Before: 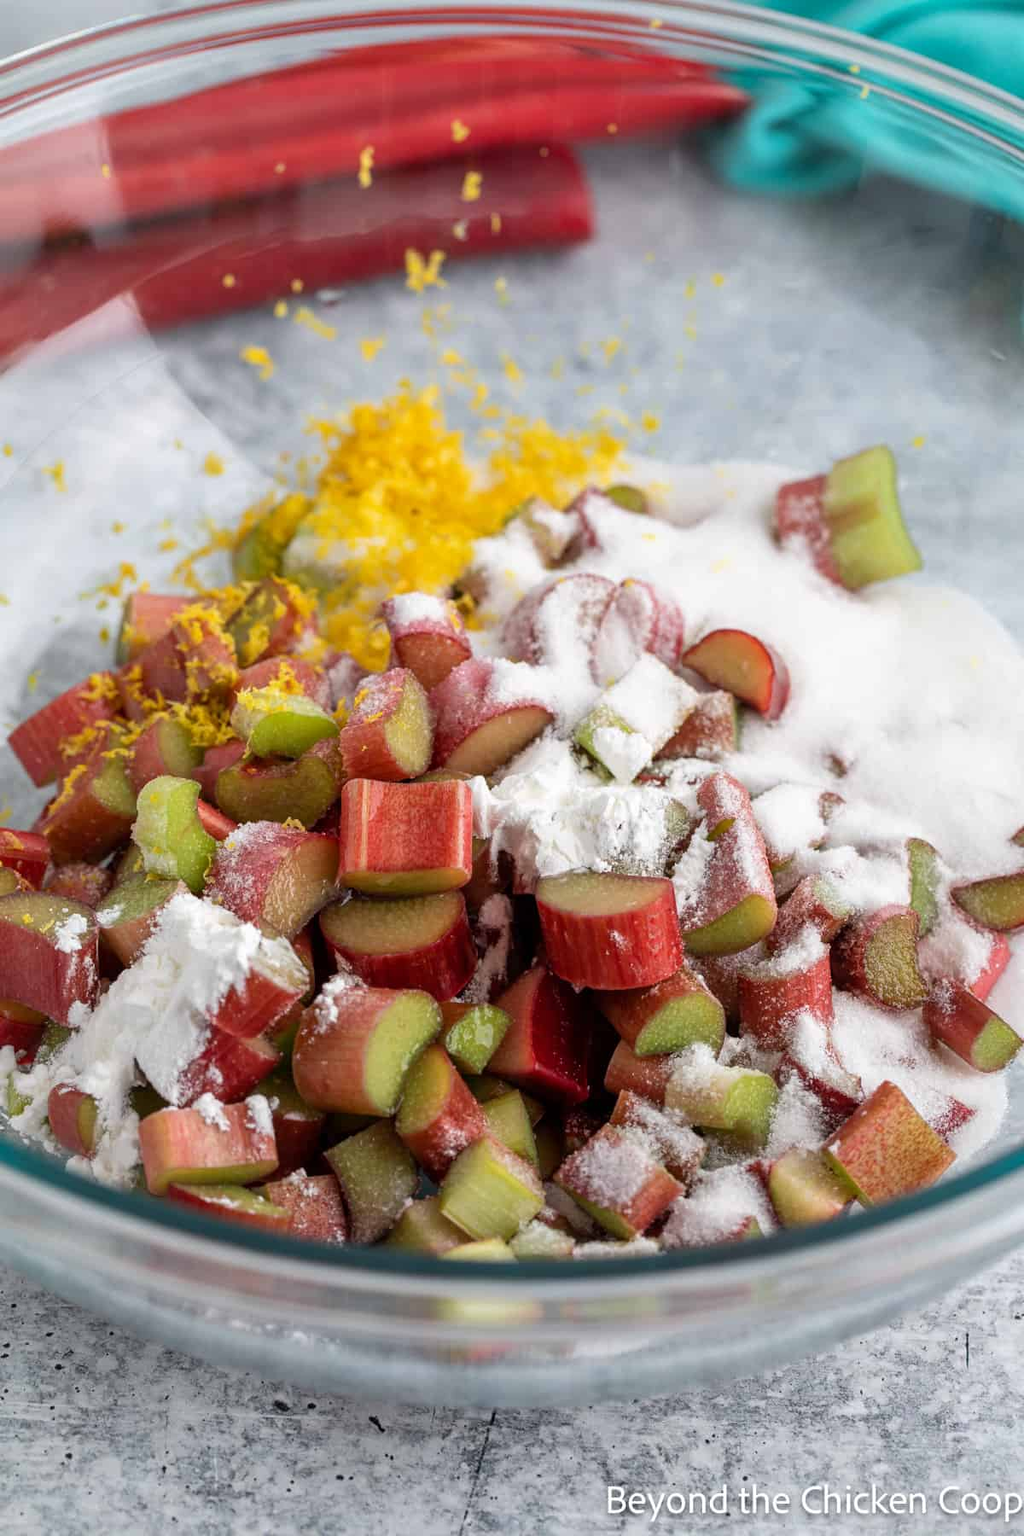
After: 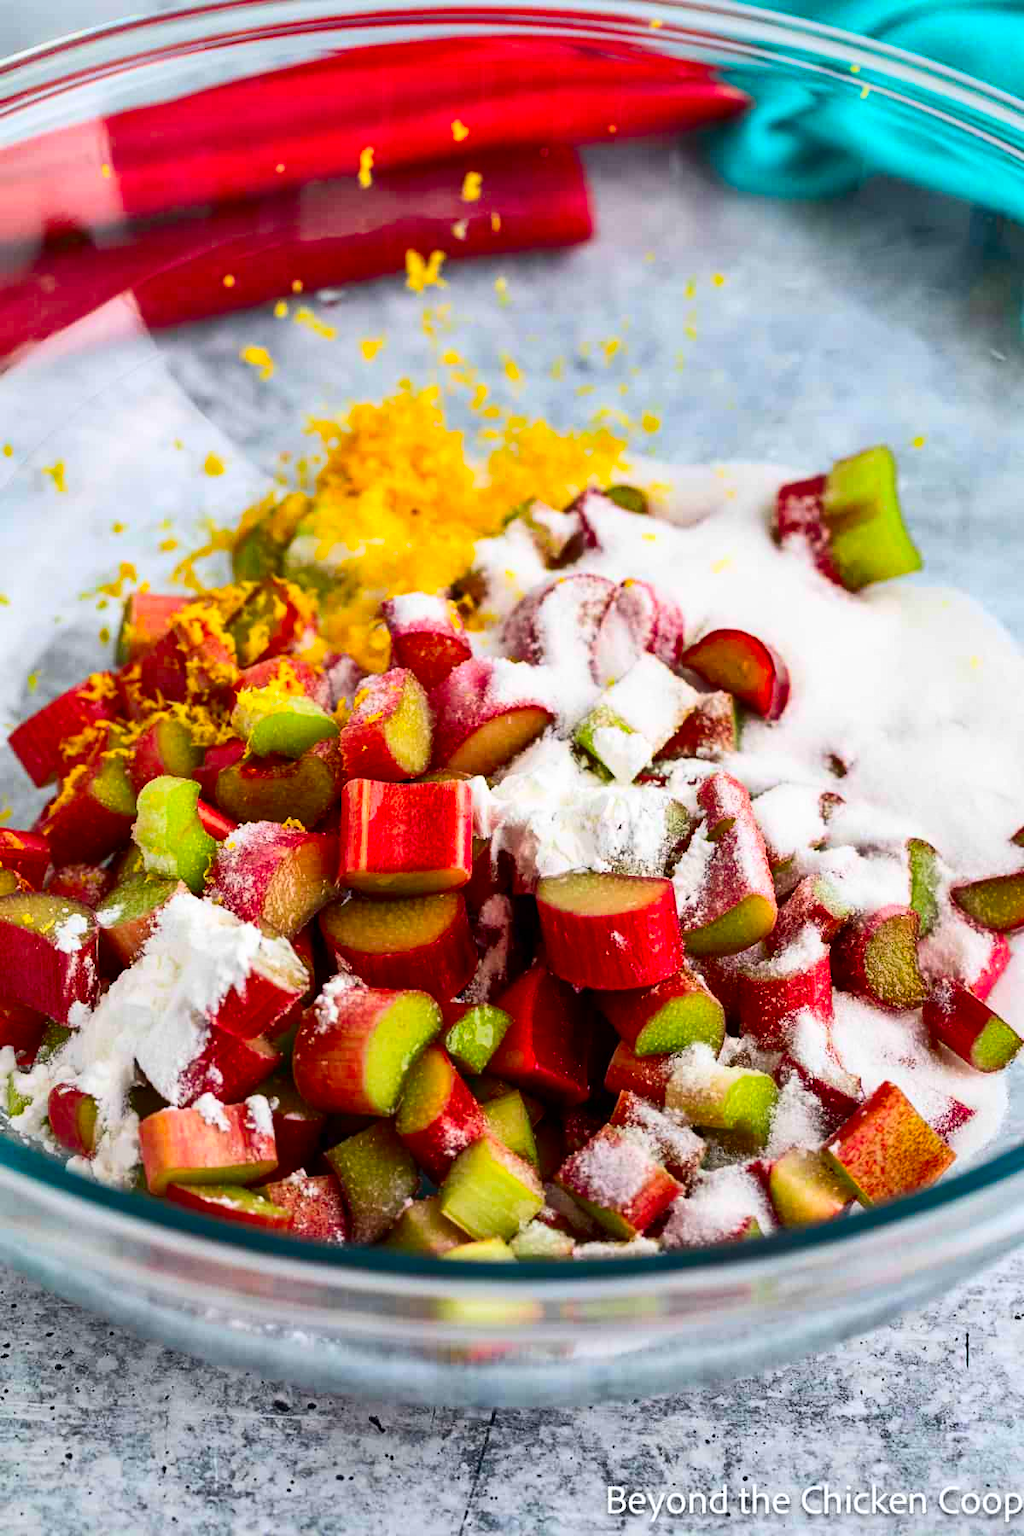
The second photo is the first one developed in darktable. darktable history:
contrast brightness saturation: contrast 0.266, brightness 0.016, saturation 0.872
shadows and highlights: low approximation 0.01, soften with gaussian
